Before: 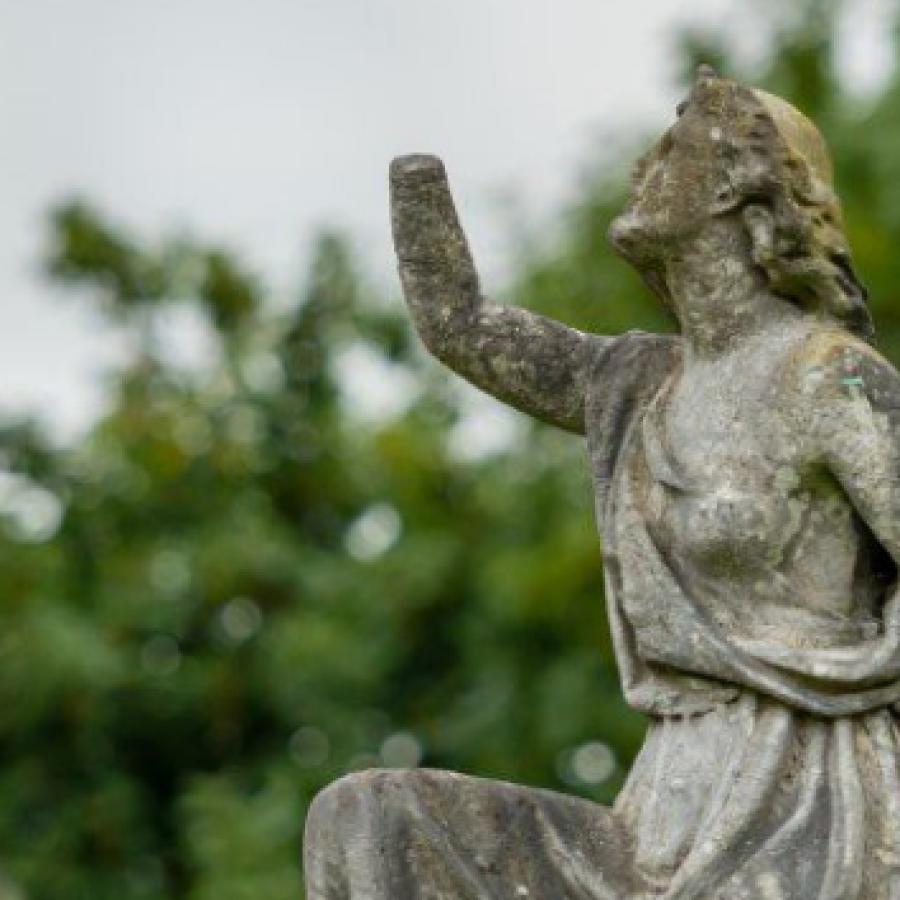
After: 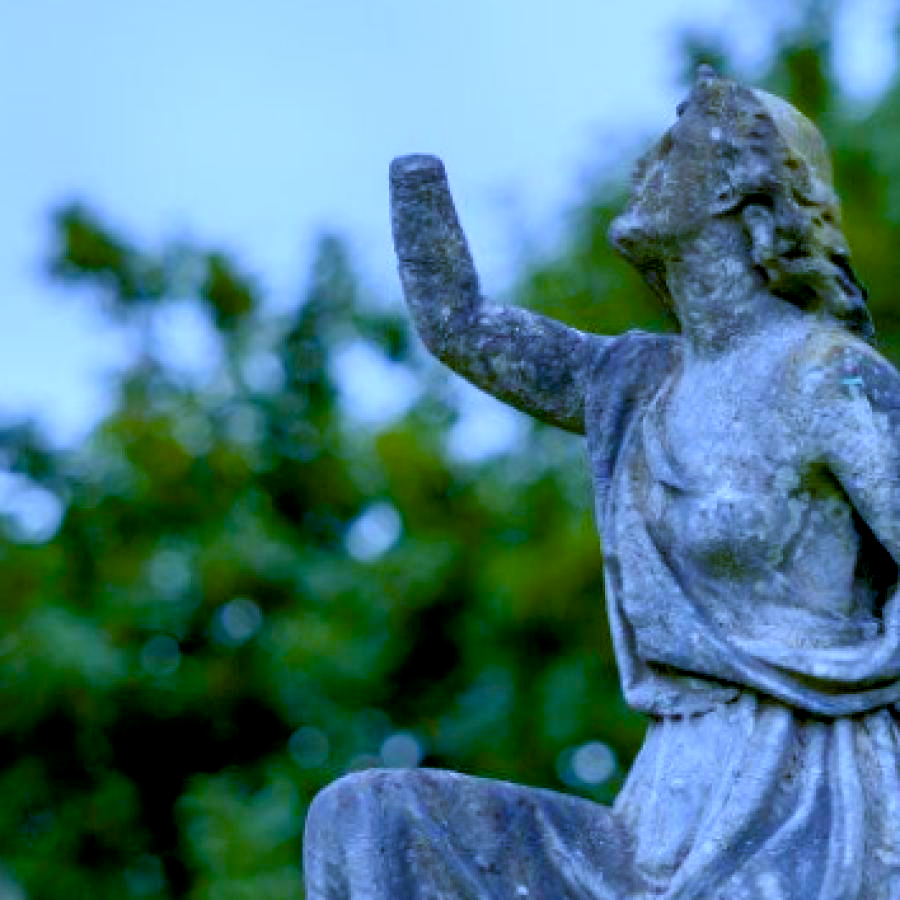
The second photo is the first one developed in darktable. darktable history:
white balance: red 0.766, blue 1.537
color balance rgb: shadows lift › chroma 3%, shadows lift › hue 280.8°, power › hue 330°, highlights gain › chroma 3%, highlights gain › hue 75.6°, global offset › luminance -1%, perceptual saturation grading › global saturation 20%, perceptual saturation grading › highlights -25%, perceptual saturation grading › shadows 50%, global vibrance 20%
rotate and perspective: automatic cropping off
